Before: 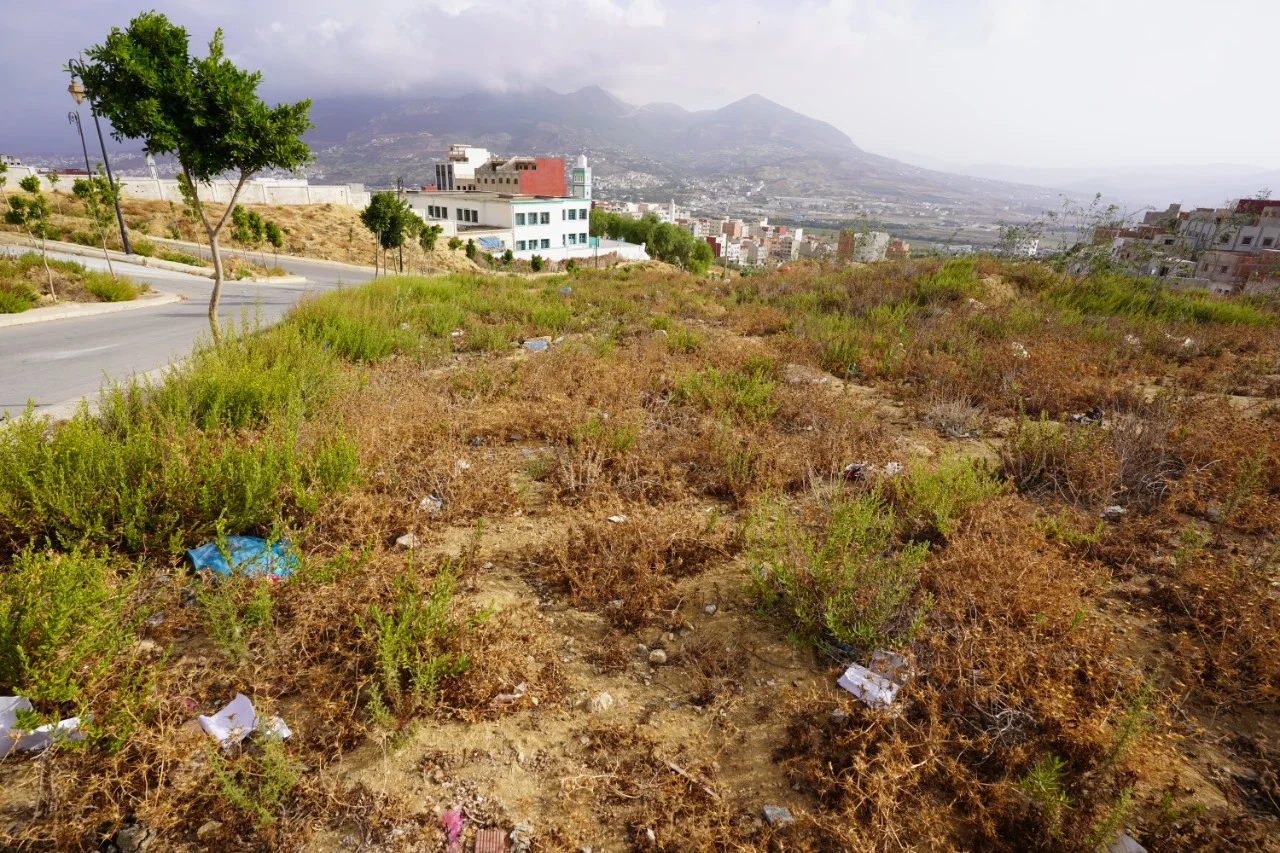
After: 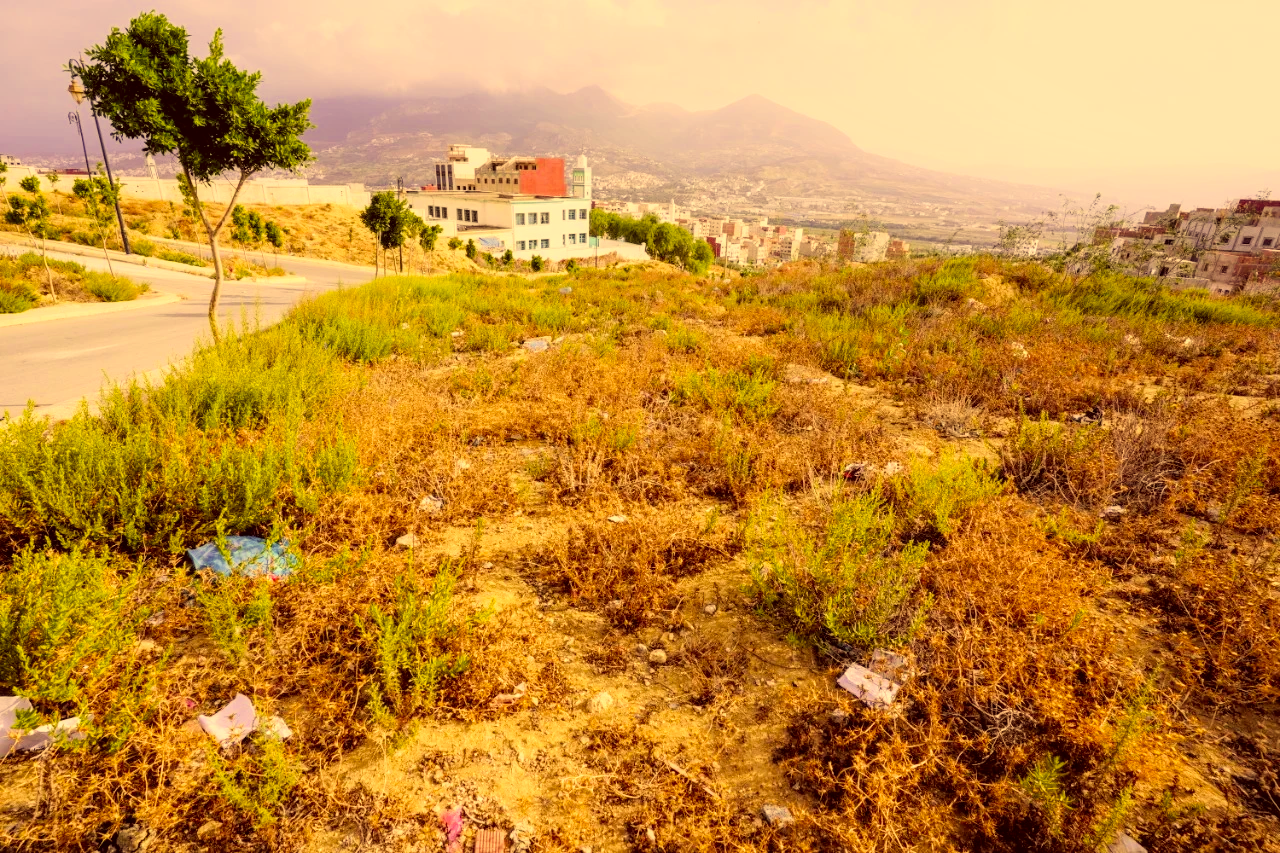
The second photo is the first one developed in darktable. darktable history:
local contrast: detail 130%
filmic rgb: black relative exposure -7.65 EV, white relative exposure 4.56 EV, hardness 3.61, color science v6 (2022)
exposure: black level correction 0, exposure 1 EV, compensate highlight preservation false
color correction: highlights a* 10.12, highlights b* 39.04, shadows a* 14.62, shadows b* 3.37
